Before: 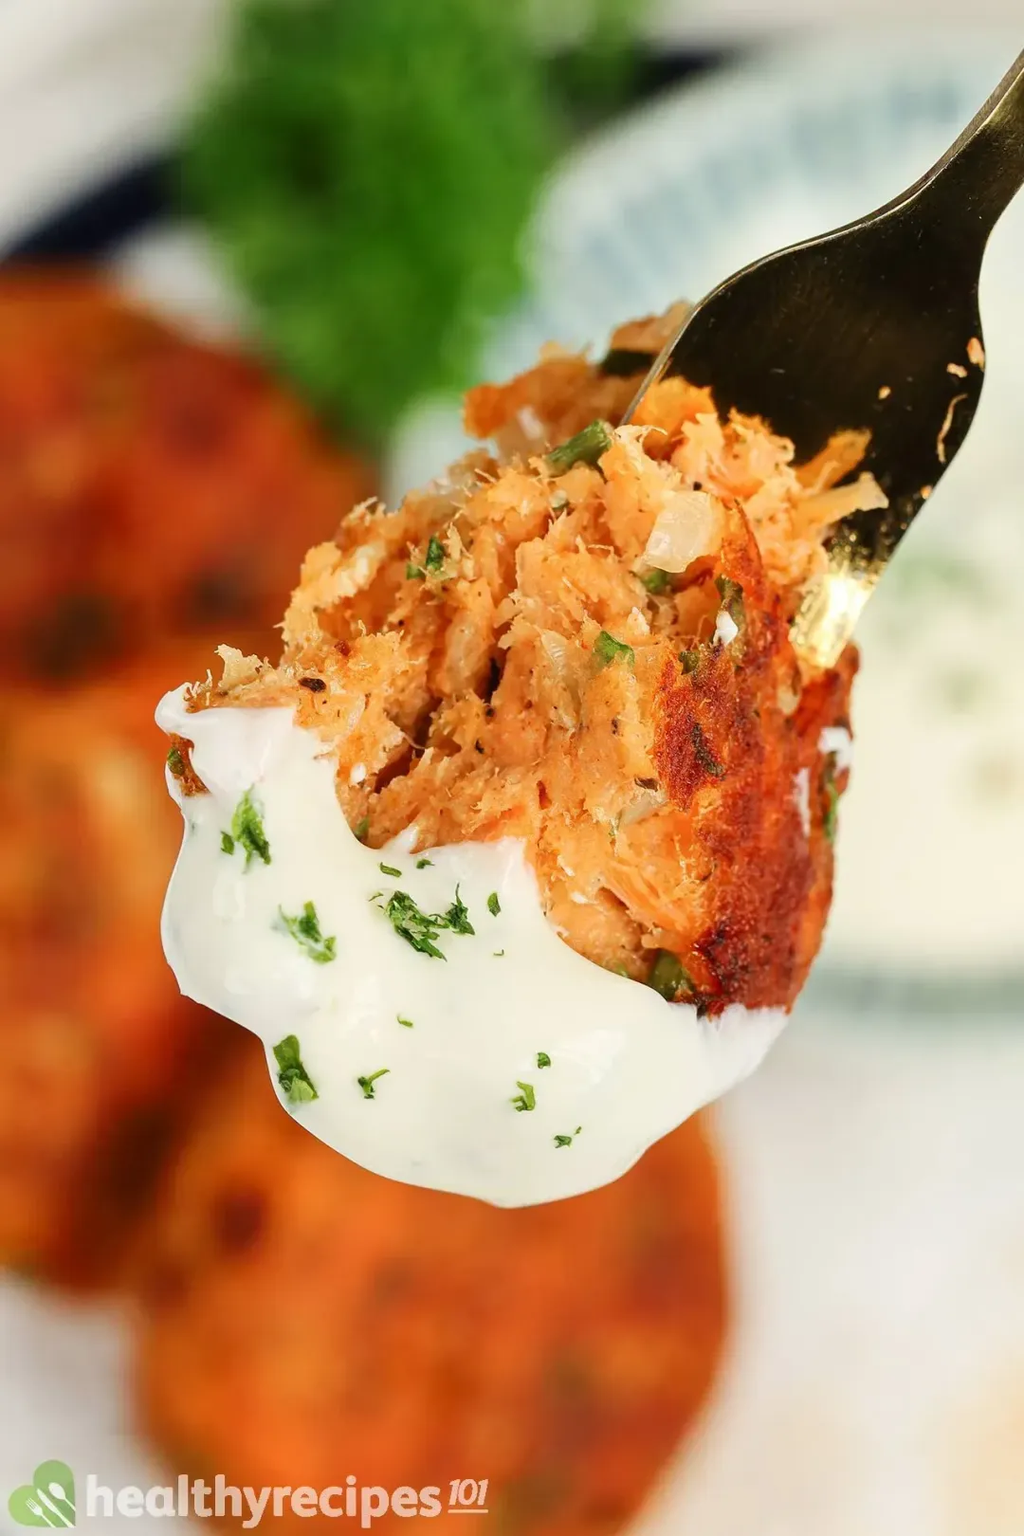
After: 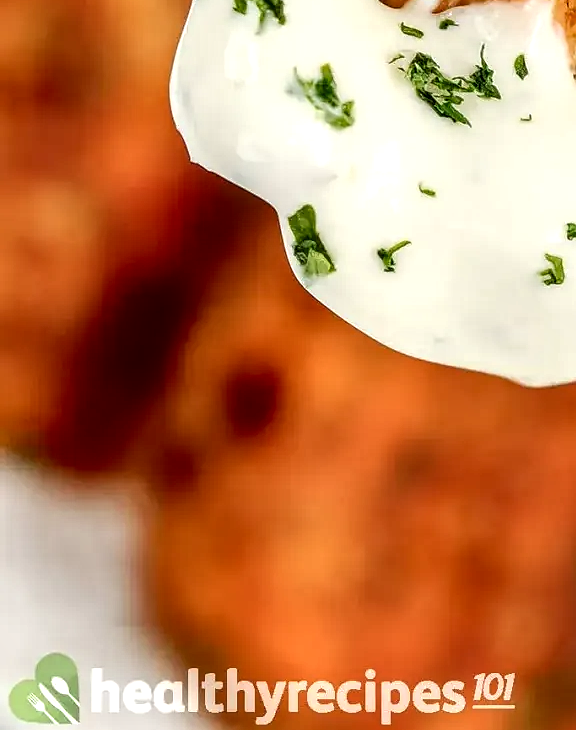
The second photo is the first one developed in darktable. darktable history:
crop and rotate: top 54.778%, right 46.61%, bottom 0.159%
sharpen: radius 0.969, amount 0.604
local contrast: highlights 19%, detail 186%
